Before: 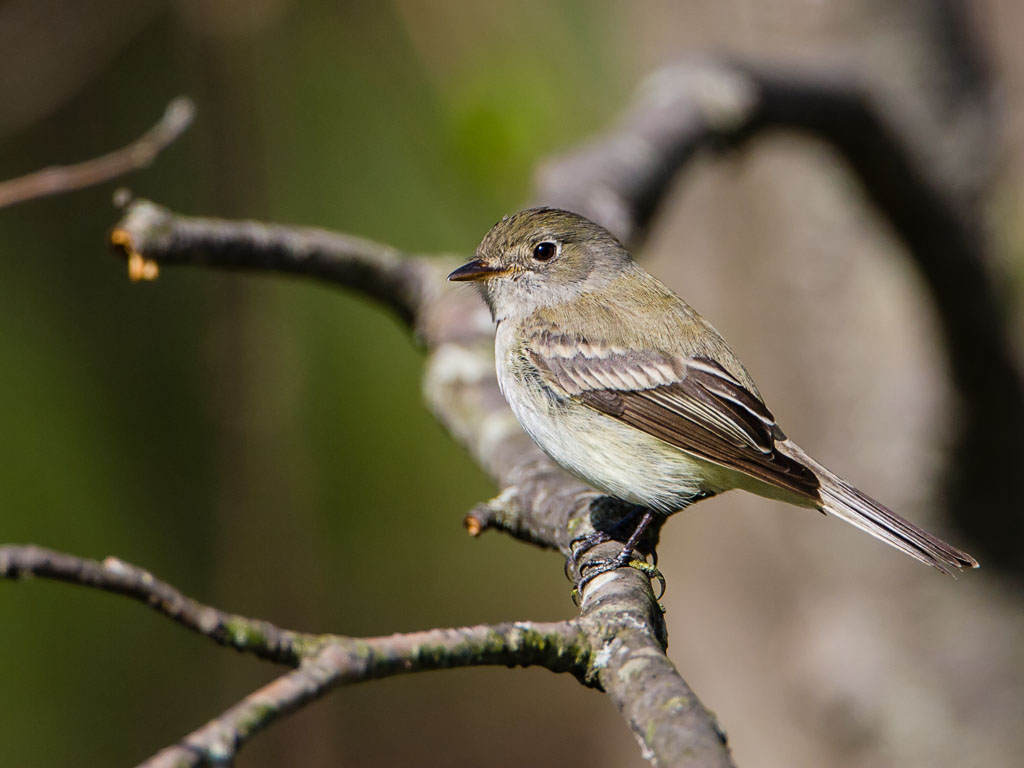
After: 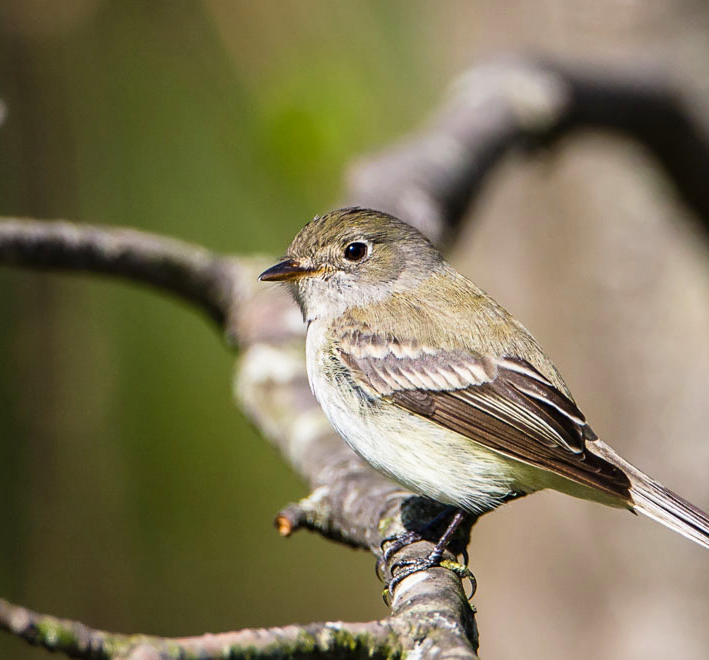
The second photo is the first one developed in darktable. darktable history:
base curve: curves: ch0 [(0, 0) (0.688, 0.865) (1, 1)], preserve colors none
crop: left 18.479%, right 12.2%, bottom 13.971%
